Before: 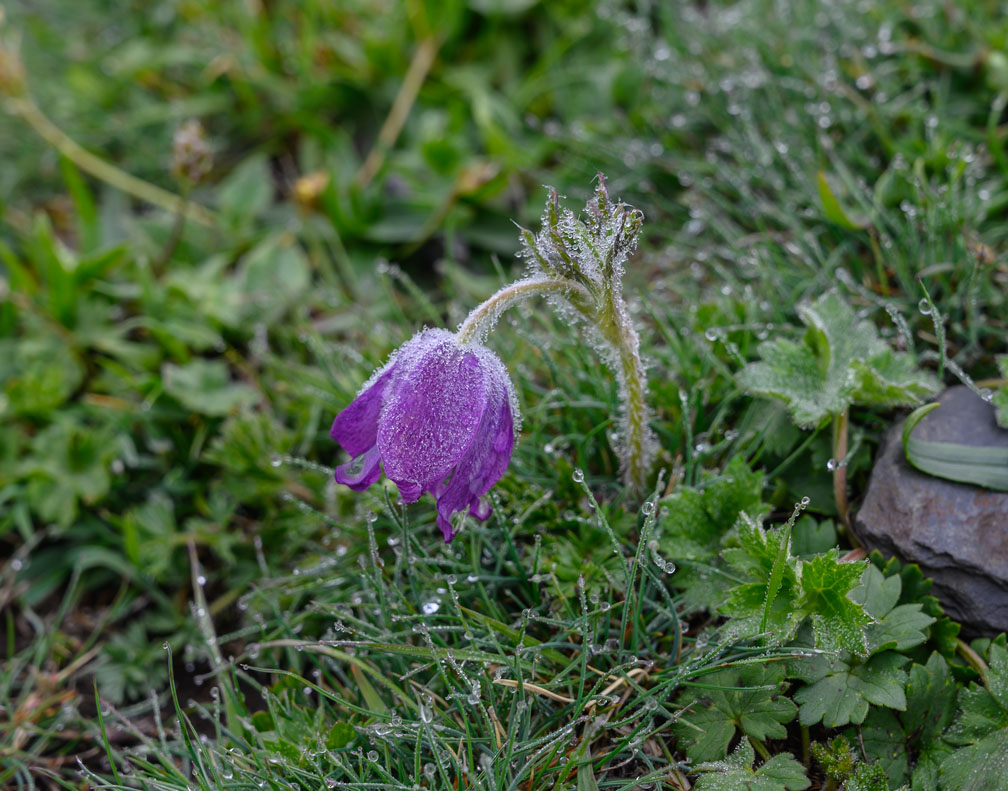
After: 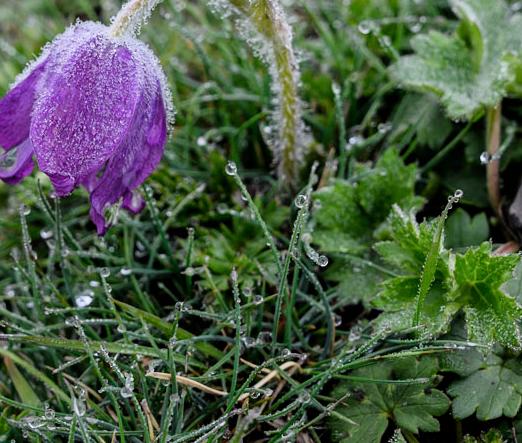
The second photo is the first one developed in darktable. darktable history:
exposure: exposure 0.217 EV, compensate highlight preservation false
crop: left 34.479%, top 38.822%, right 13.718%, bottom 5.172%
filmic rgb: black relative exposure -16 EV, white relative exposure 6.29 EV, hardness 5.1, contrast 1.35
